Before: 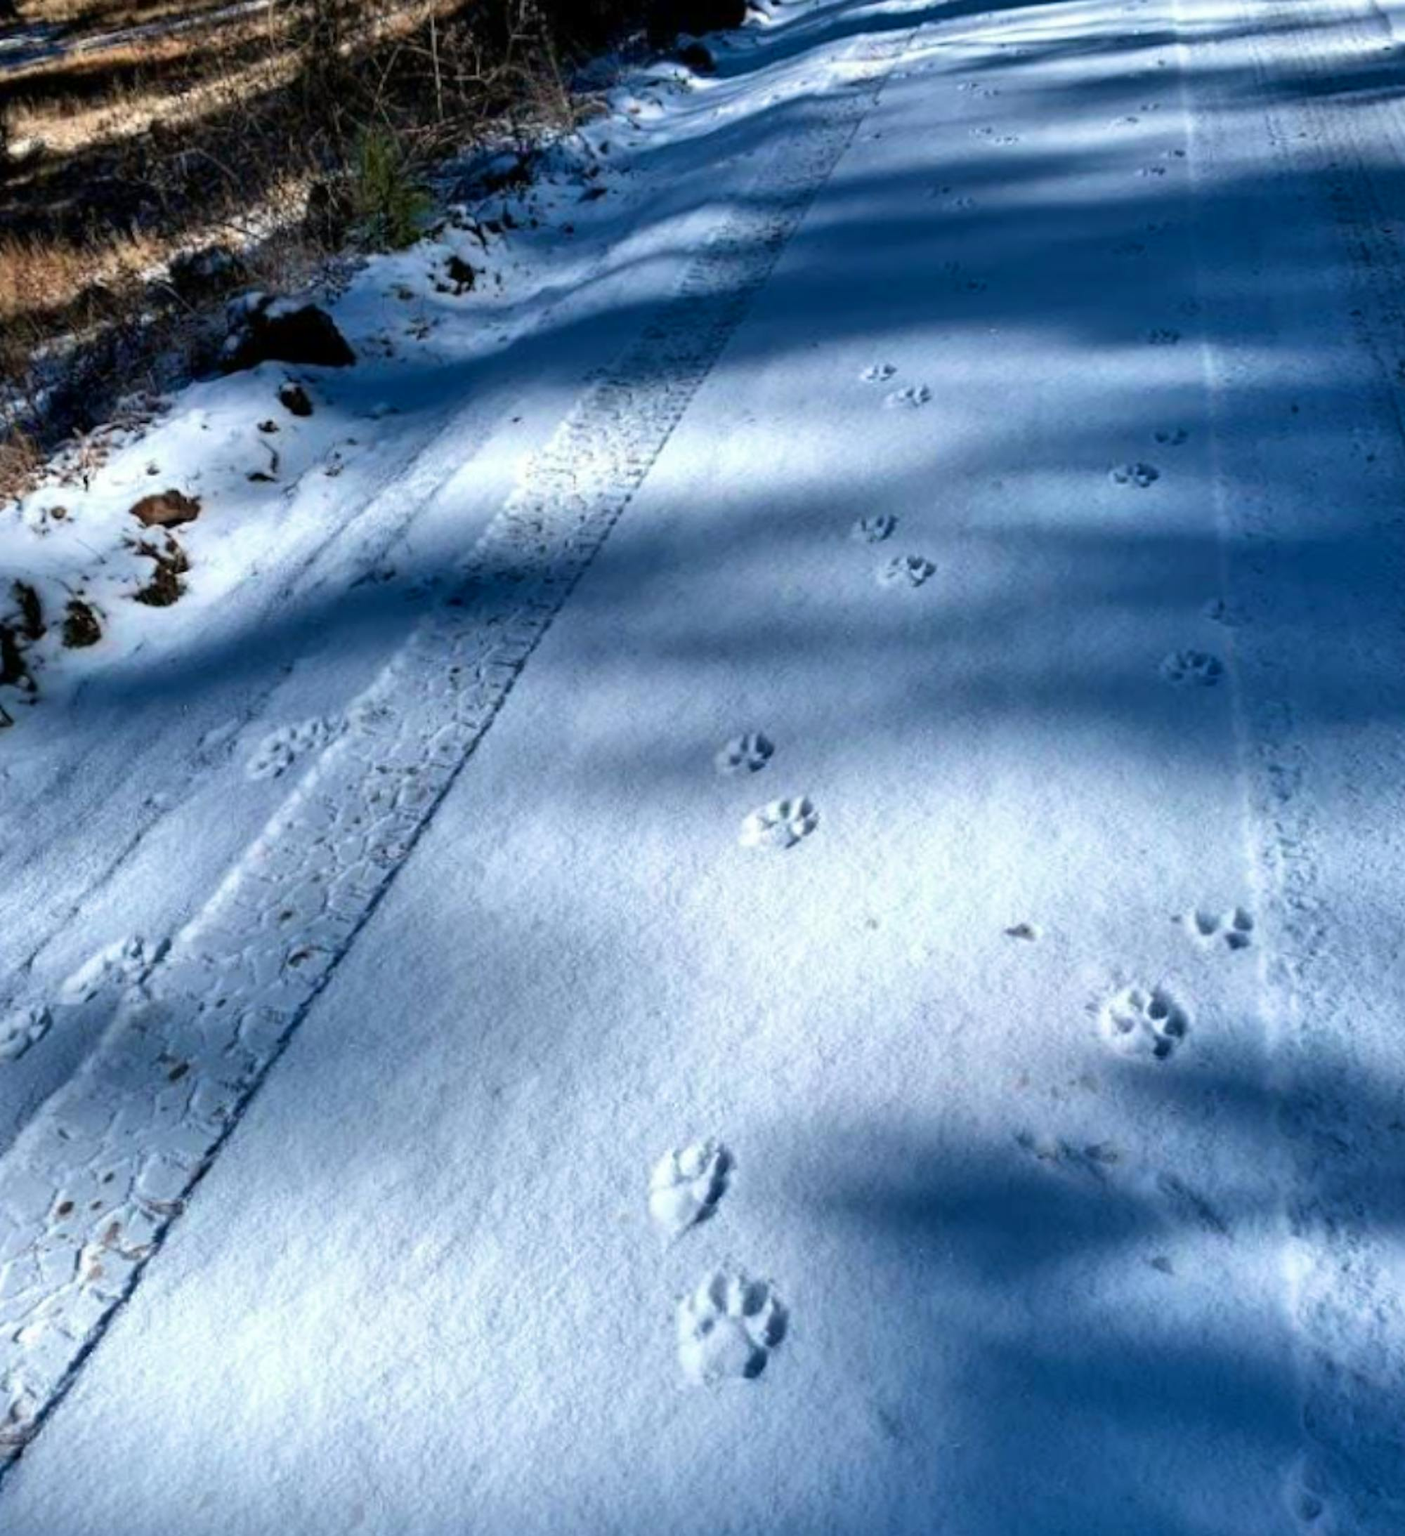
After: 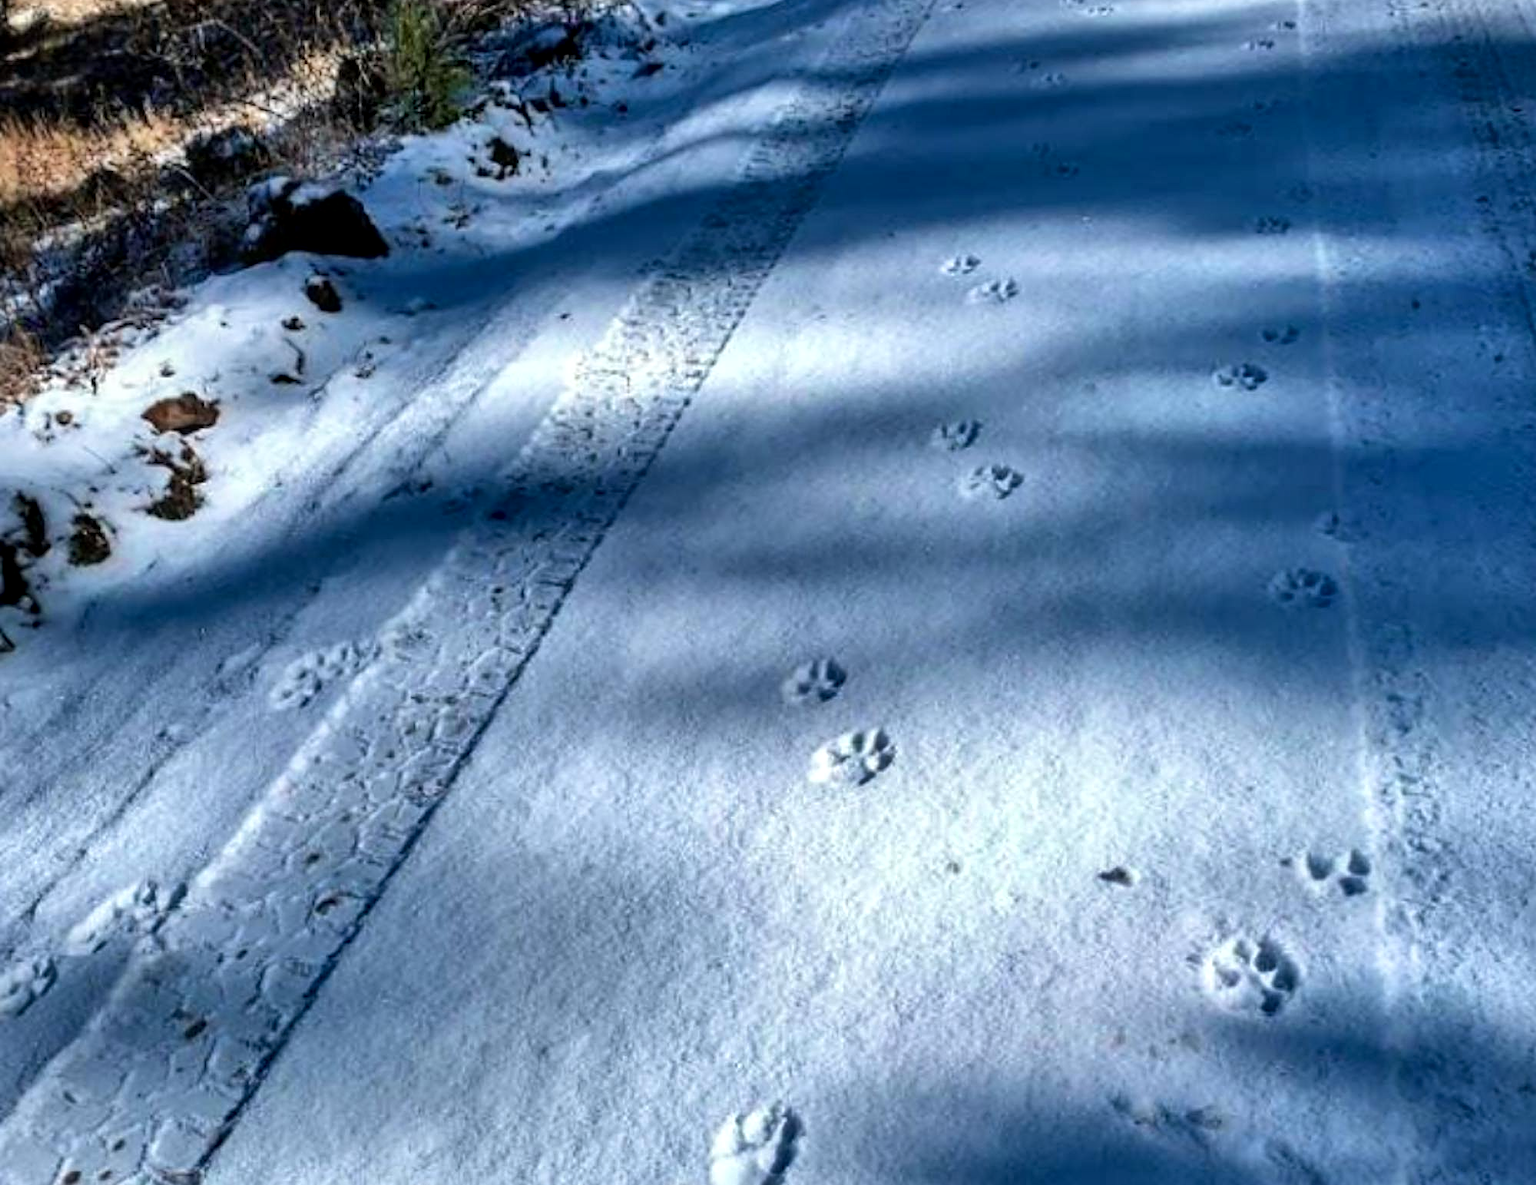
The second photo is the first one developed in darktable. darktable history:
shadows and highlights: soften with gaussian
local contrast: on, module defaults
crop and rotate: top 8.567%, bottom 20.874%
sharpen: on, module defaults
